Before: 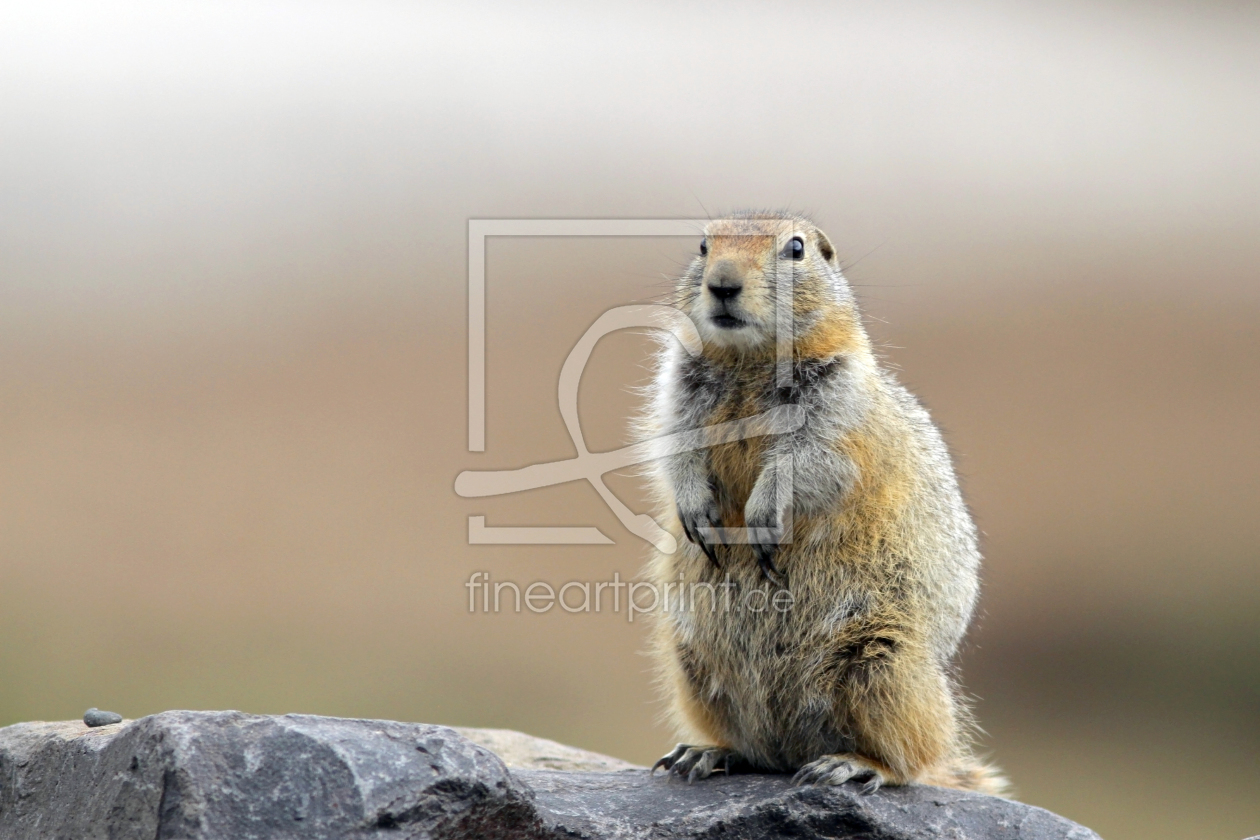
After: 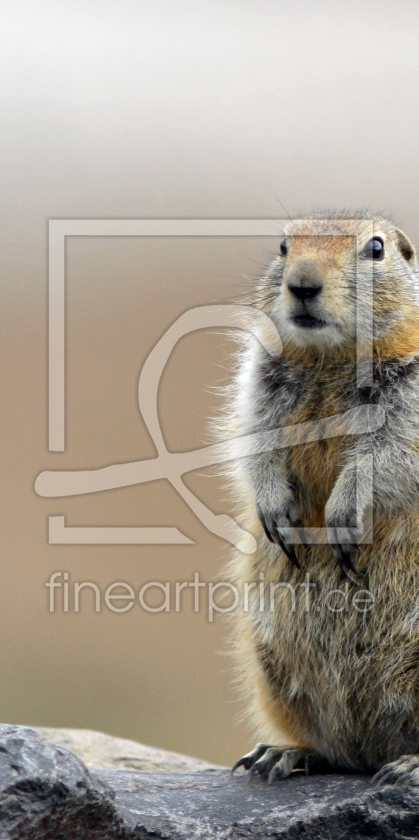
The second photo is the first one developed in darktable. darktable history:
crop: left 33.36%, right 33.36%
contrast brightness saturation: contrast 0.03, brightness -0.04
